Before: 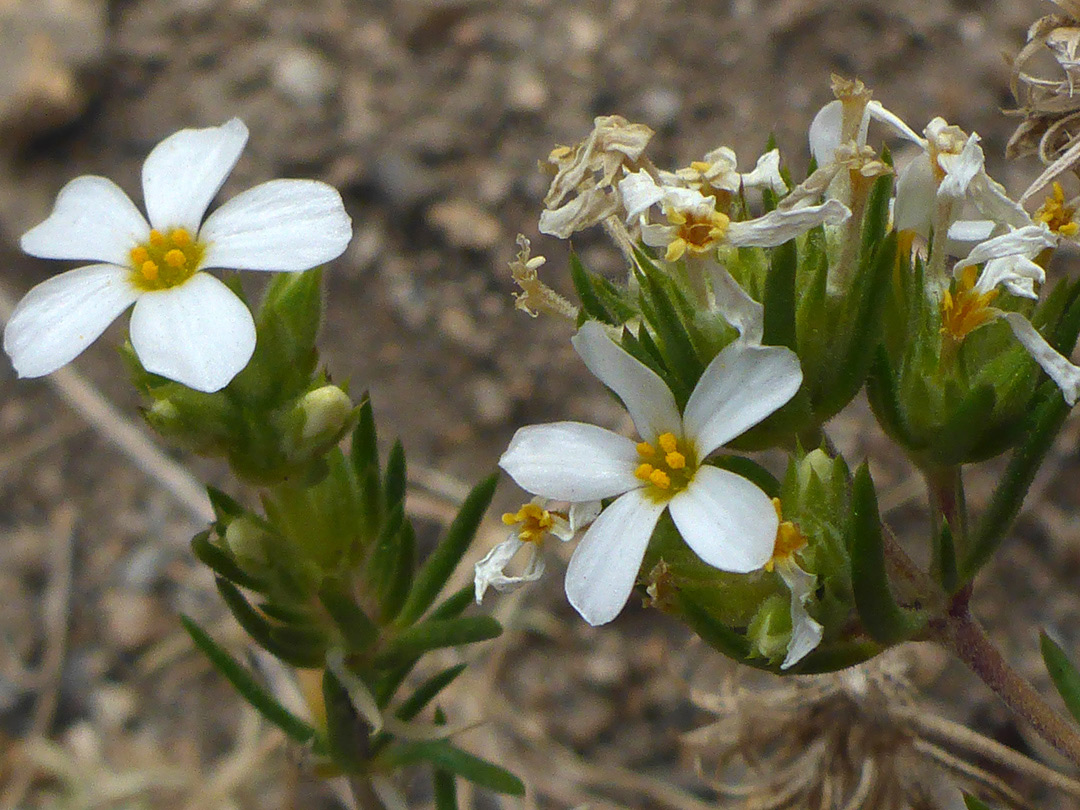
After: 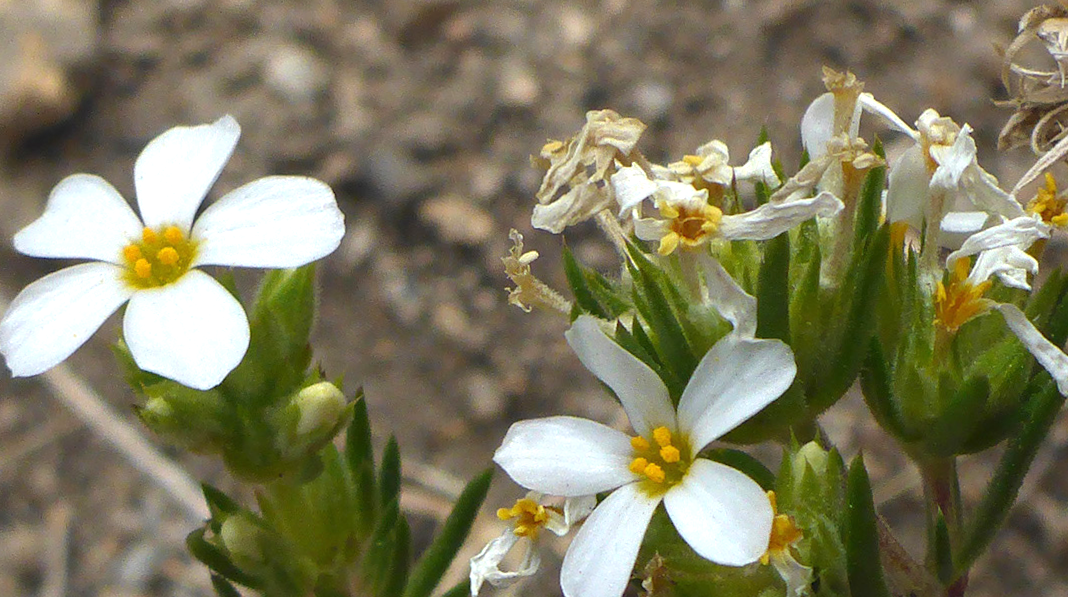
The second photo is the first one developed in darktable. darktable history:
rotate and perspective: rotation -0.45°, automatic cropping original format, crop left 0.008, crop right 0.992, crop top 0.012, crop bottom 0.988
exposure: black level correction 0, exposure 0.4 EV, compensate exposure bias true, compensate highlight preservation false
crop: bottom 24.967%
